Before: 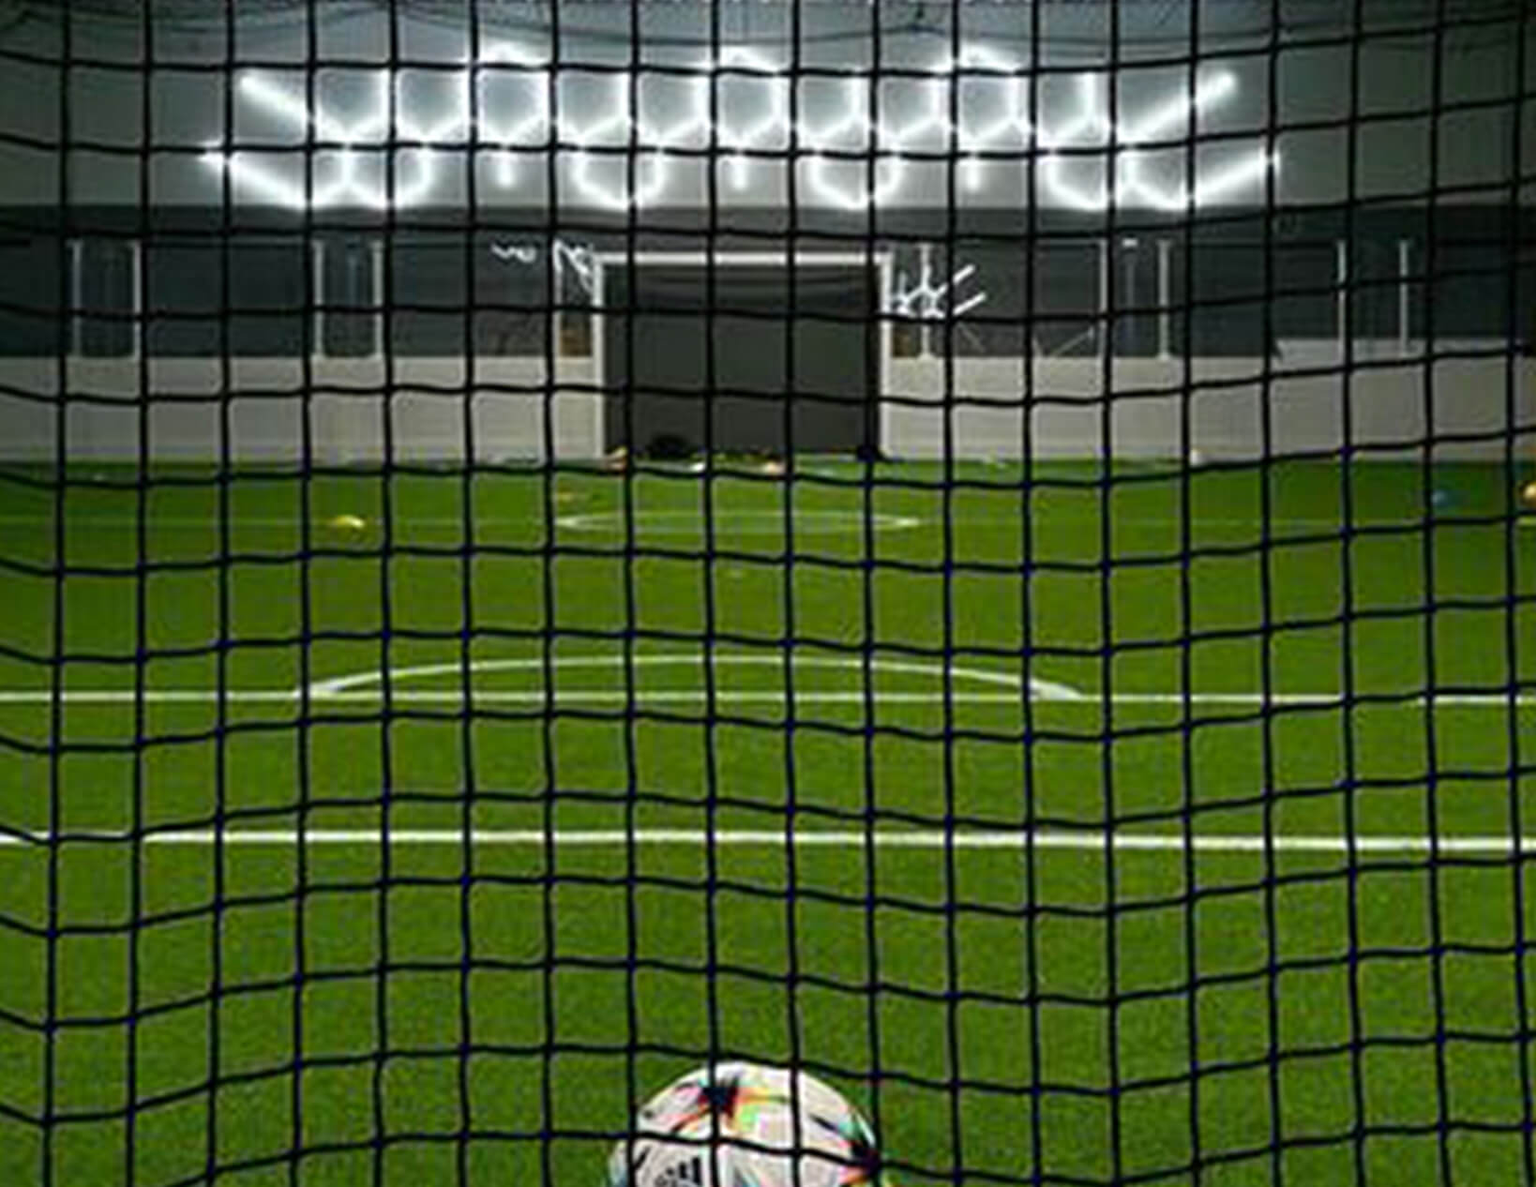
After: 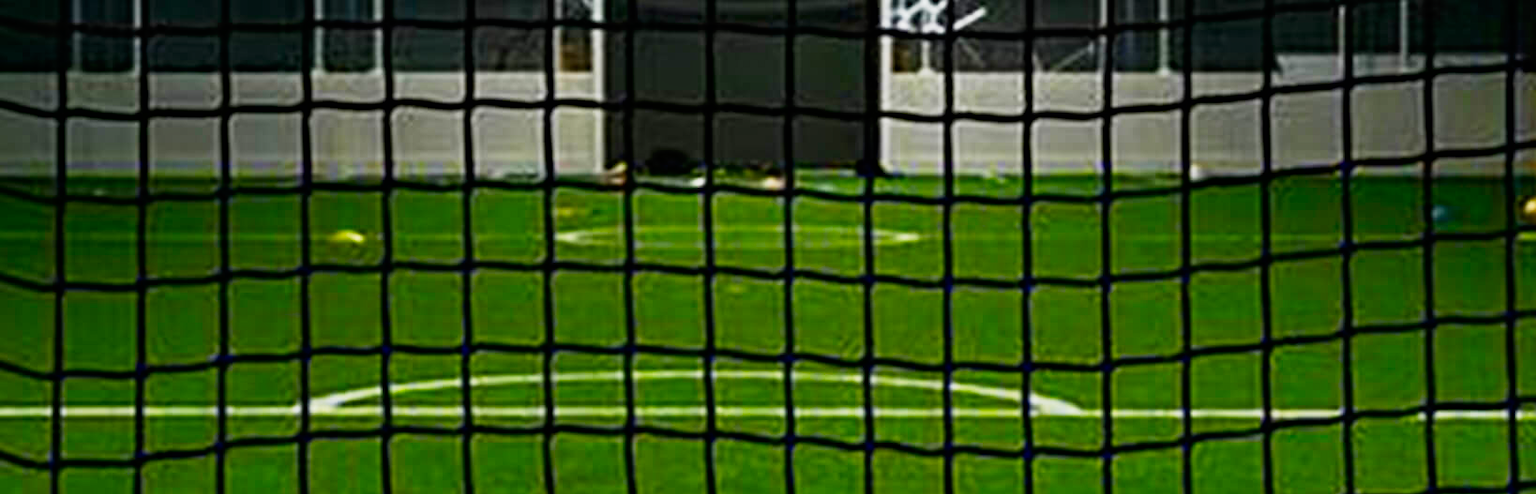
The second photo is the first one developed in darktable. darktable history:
crop and rotate: top 24.044%, bottom 34.265%
exposure: exposure -0.021 EV, compensate highlight preservation false
color correction: highlights b* 0.054, saturation 1.13
tone curve: curves: ch0 [(0, 0) (0.078, 0.029) (0.265, 0.241) (0.507, 0.56) (0.744, 0.826) (1, 0.948)]; ch1 [(0, 0) (0.346, 0.307) (0.418, 0.383) (0.46, 0.439) (0.482, 0.493) (0.502, 0.5) (0.517, 0.506) (0.55, 0.557) (0.601, 0.637) (0.666, 0.7) (1, 1)]; ch2 [(0, 0) (0.346, 0.34) (0.431, 0.45) (0.485, 0.494) (0.5, 0.498) (0.508, 0.499) (0.532, 0.546) (0.579, 0.628) (0.625, 0.668) (1, 1)], preserve colors none
haze removal: compatibility mode true, adaptive false
contrast brightness saturation: contrast -0.024, brightness -0.011, saturation 0.031
